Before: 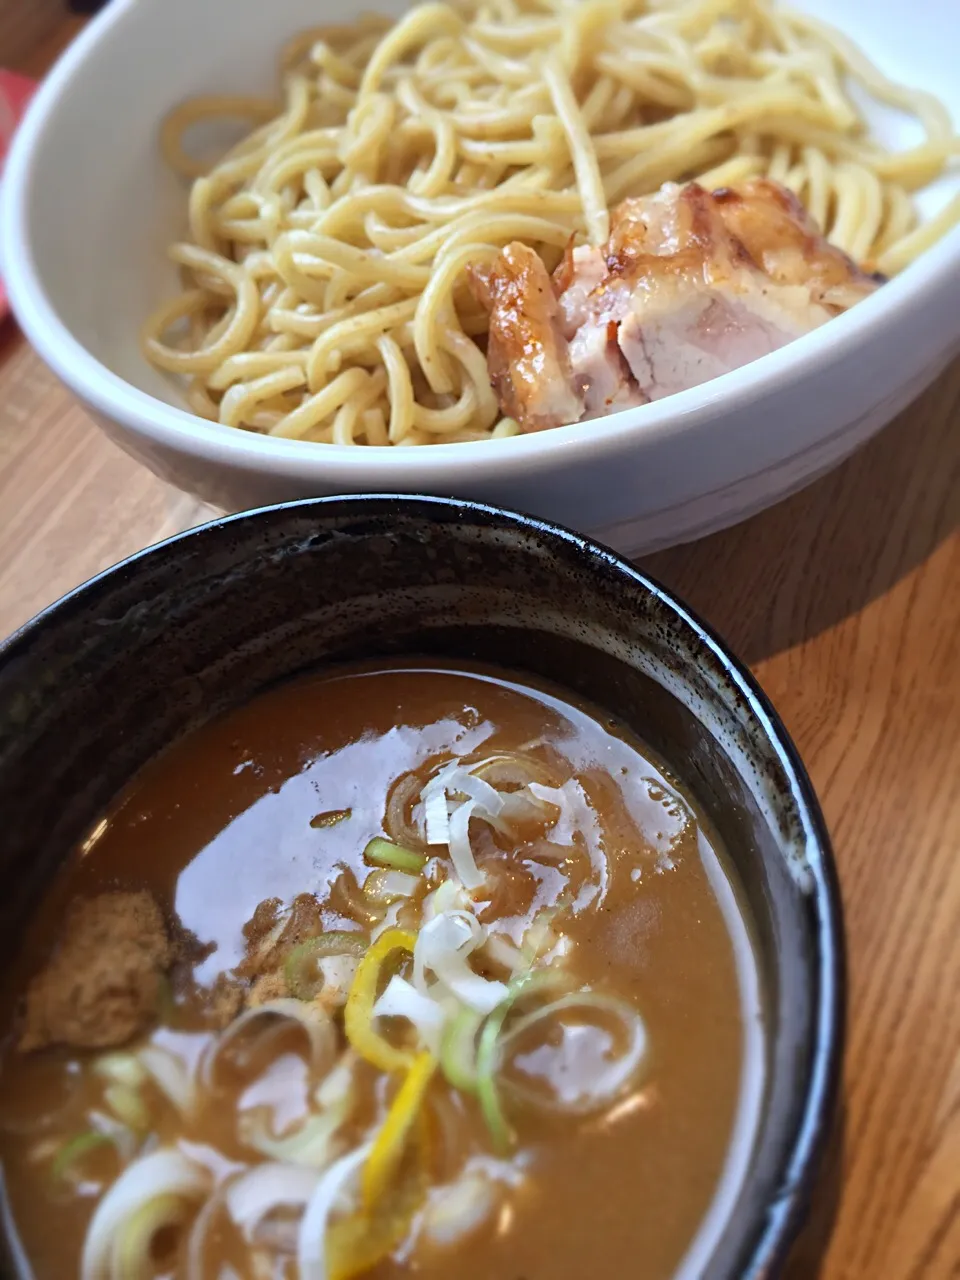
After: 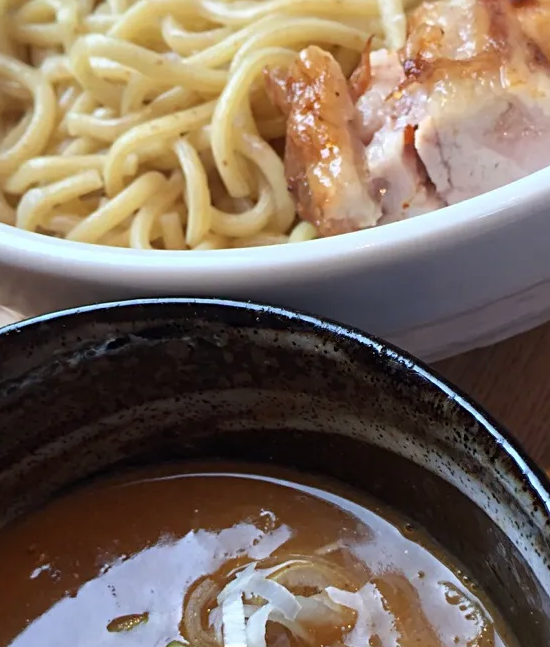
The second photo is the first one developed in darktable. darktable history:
crop: left 21.148%, top 15.37%, right 21.489%, bottom 34.042%
color correction: highlights a* -0.294, highlights b* -0.086
contrast brightness saturation: contrast 0.012, saturation -0.053
